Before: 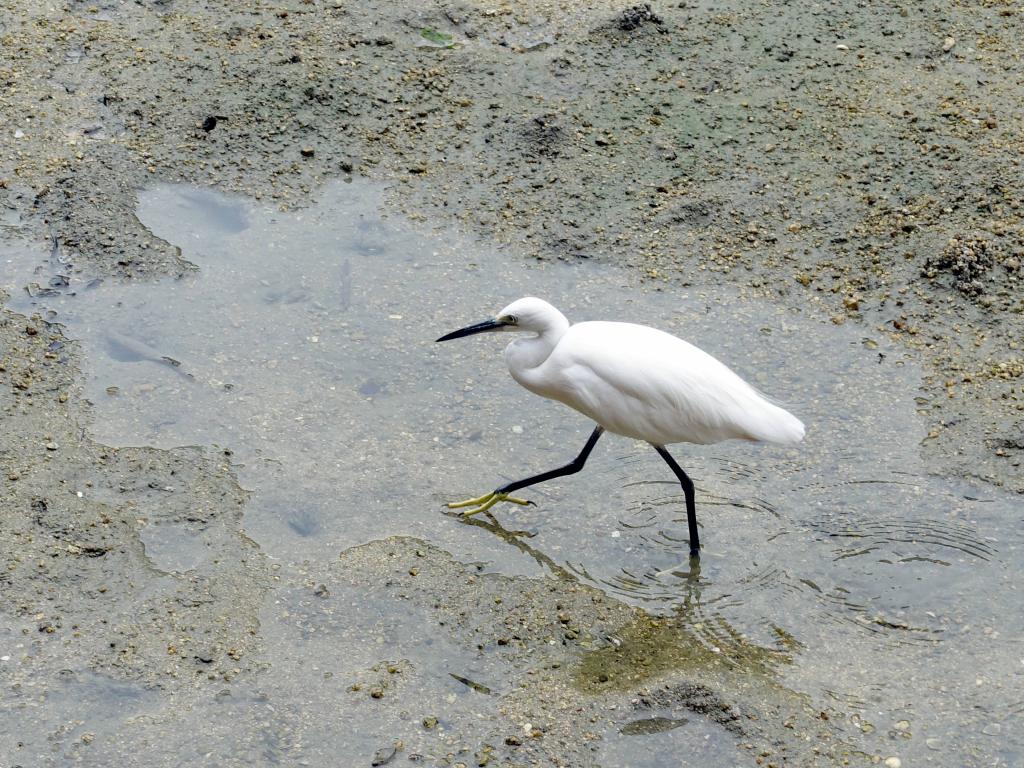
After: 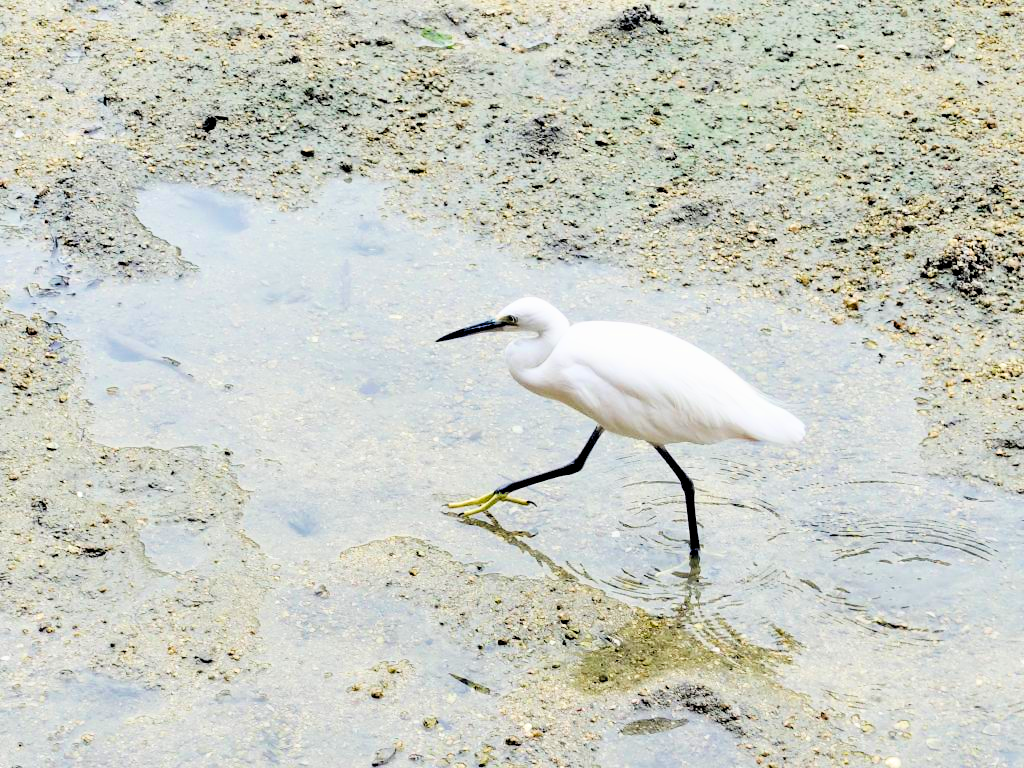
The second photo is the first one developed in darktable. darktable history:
exposure: black level correction 0.001, exposure 1.866 EV, compensate exposure bias true, compensate highlight preservation false
filmic rgb: black relative exposure -7.65 EV, white relative exposure 4.56 EV, hardness 3.61, color science v6 (2022)
contrast equalizer: octaves 7, y [[0.6 ×6], [0.55 ×6], [0 ×6], [0 ×6], [0 ×6]], mix 0.369
